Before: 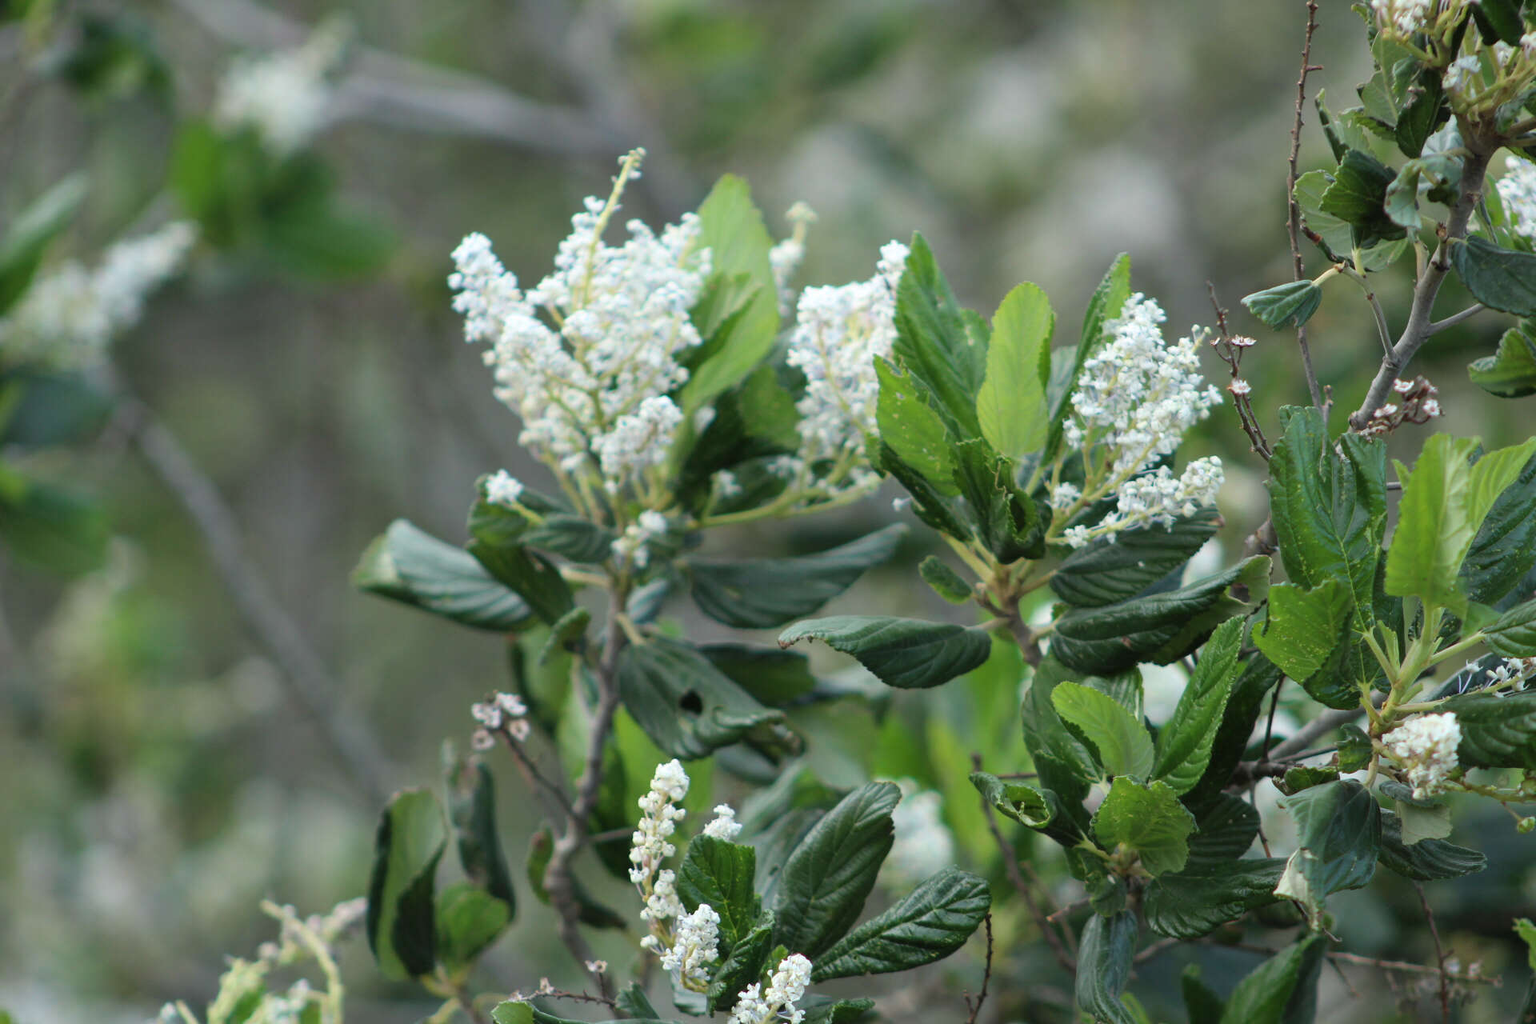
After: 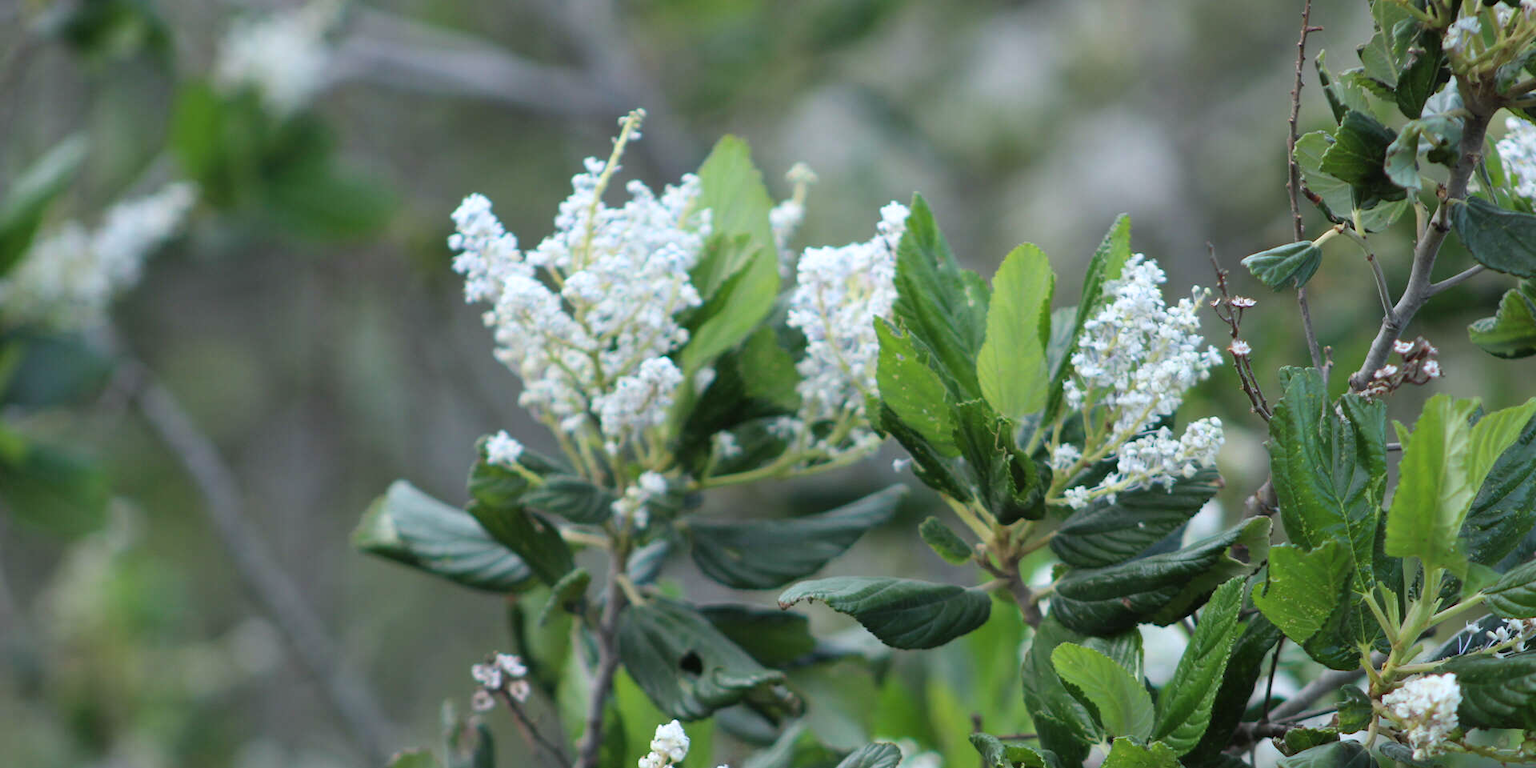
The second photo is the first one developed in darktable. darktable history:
crop: top 3.857%, bottom 21.132%
white balance: red 0.984, blue 1.059
